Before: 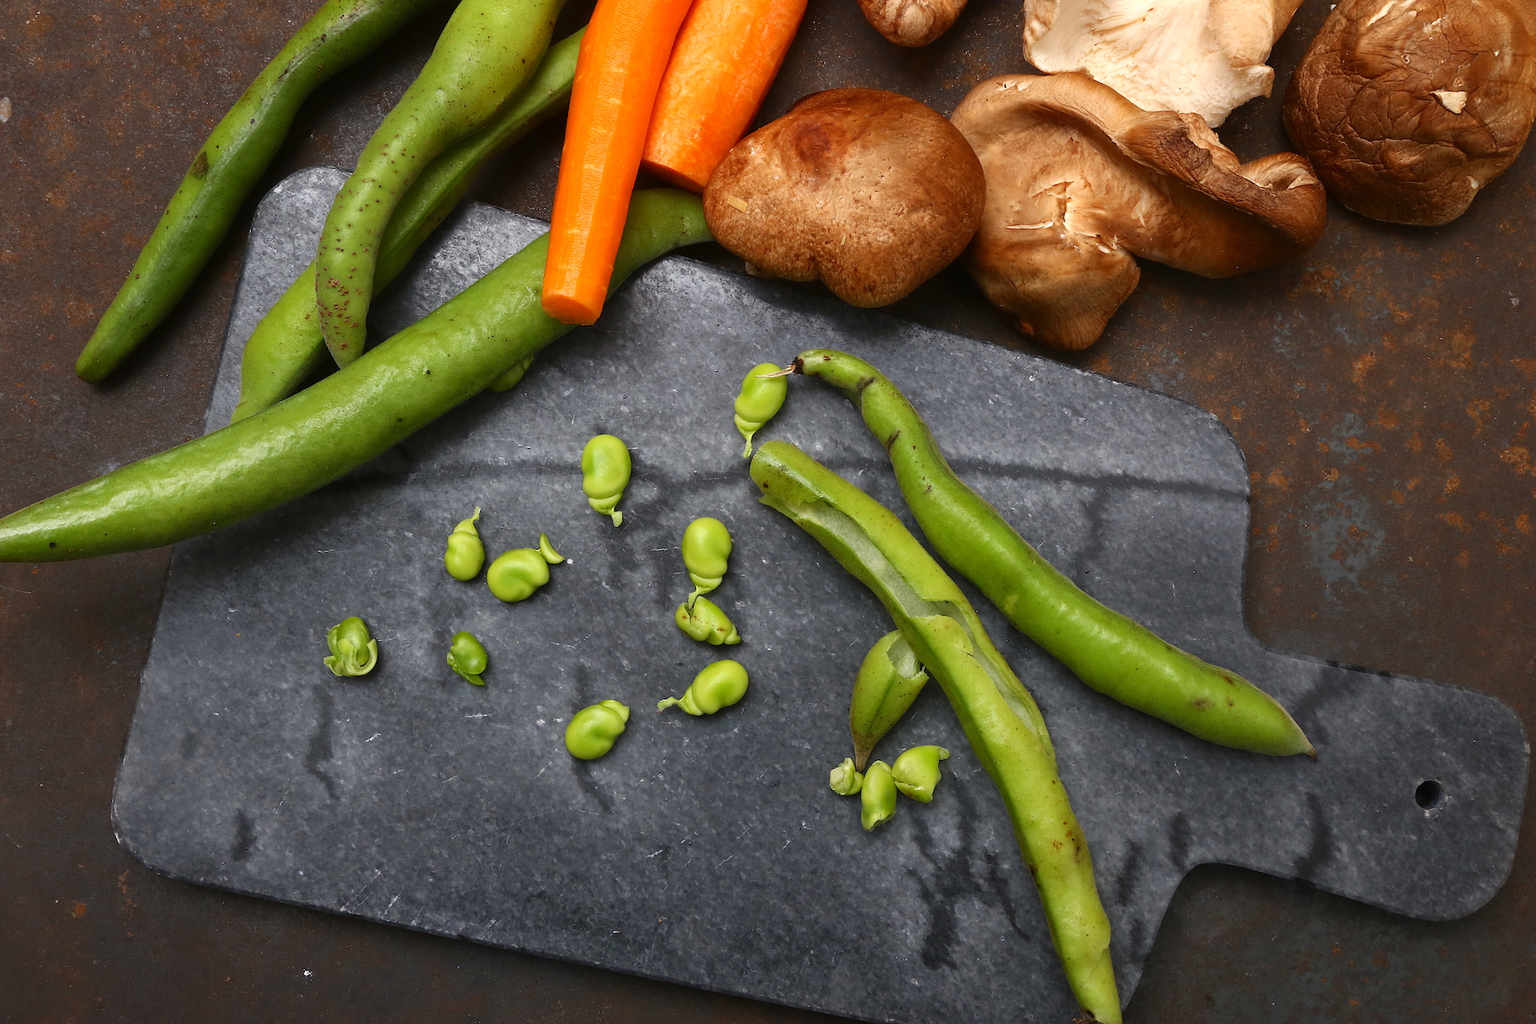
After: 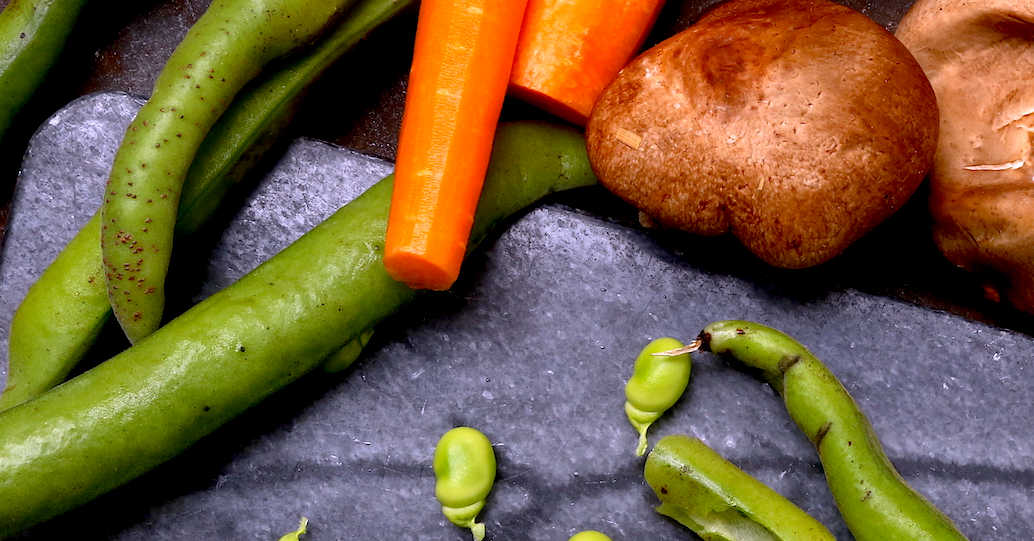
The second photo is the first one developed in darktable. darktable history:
base curve: curves: ch0 [(0.017, 0) (0.425, 0.441) (0.844, 0.933) (1, 1)], preserve colors none
crop: left 15.306%, top 9.065%, right 30.789%, bottom 48.638%
white balance: red 1.042, blue 1.17
